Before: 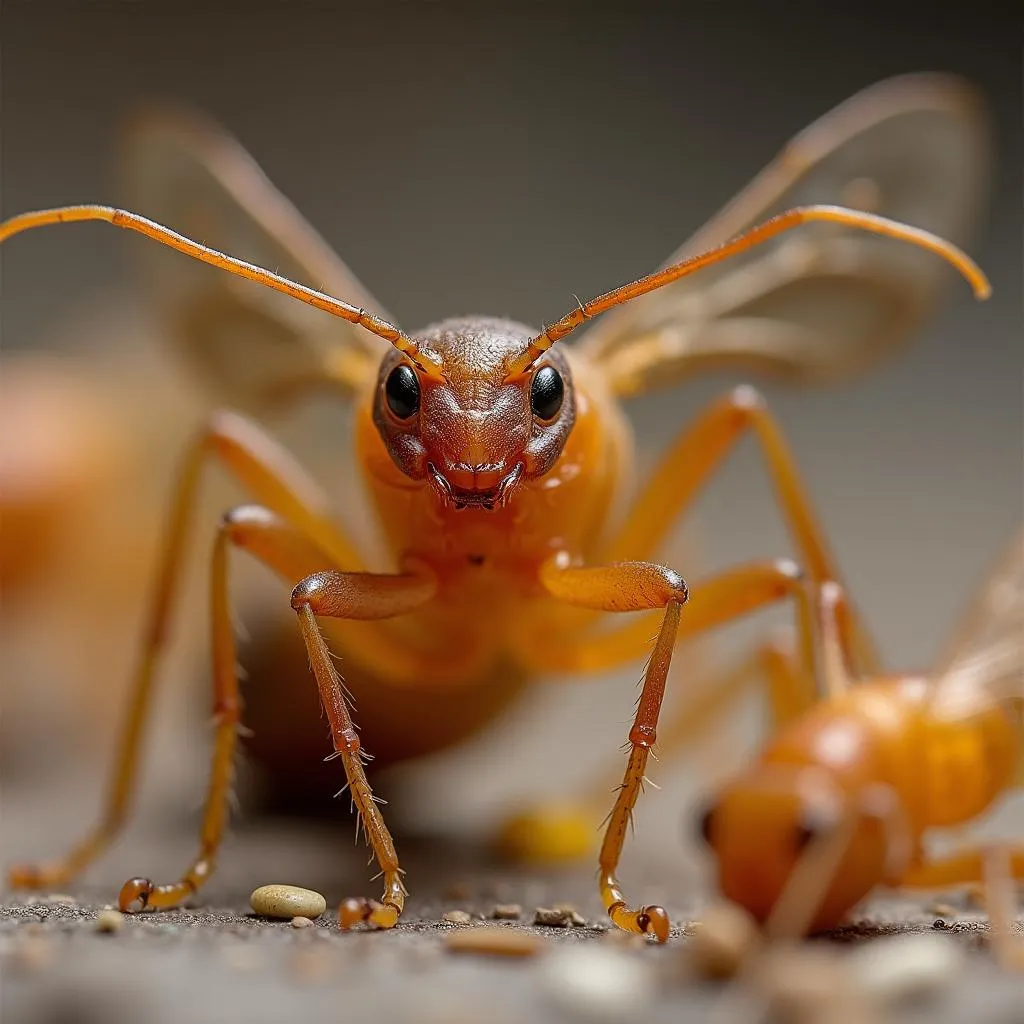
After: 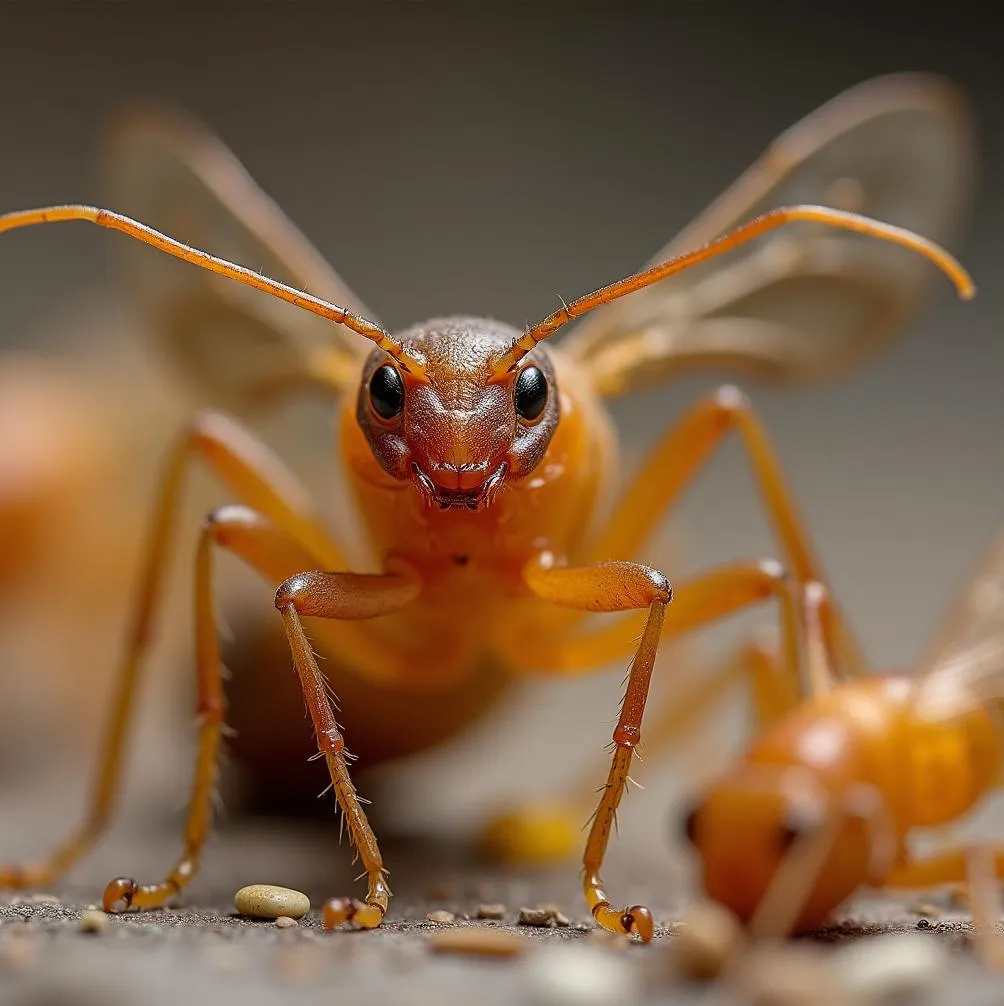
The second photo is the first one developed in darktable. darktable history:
crop: left 1.646%, right 0.271%, bottom 1.719%
exposure: compensate highlight preservation false
